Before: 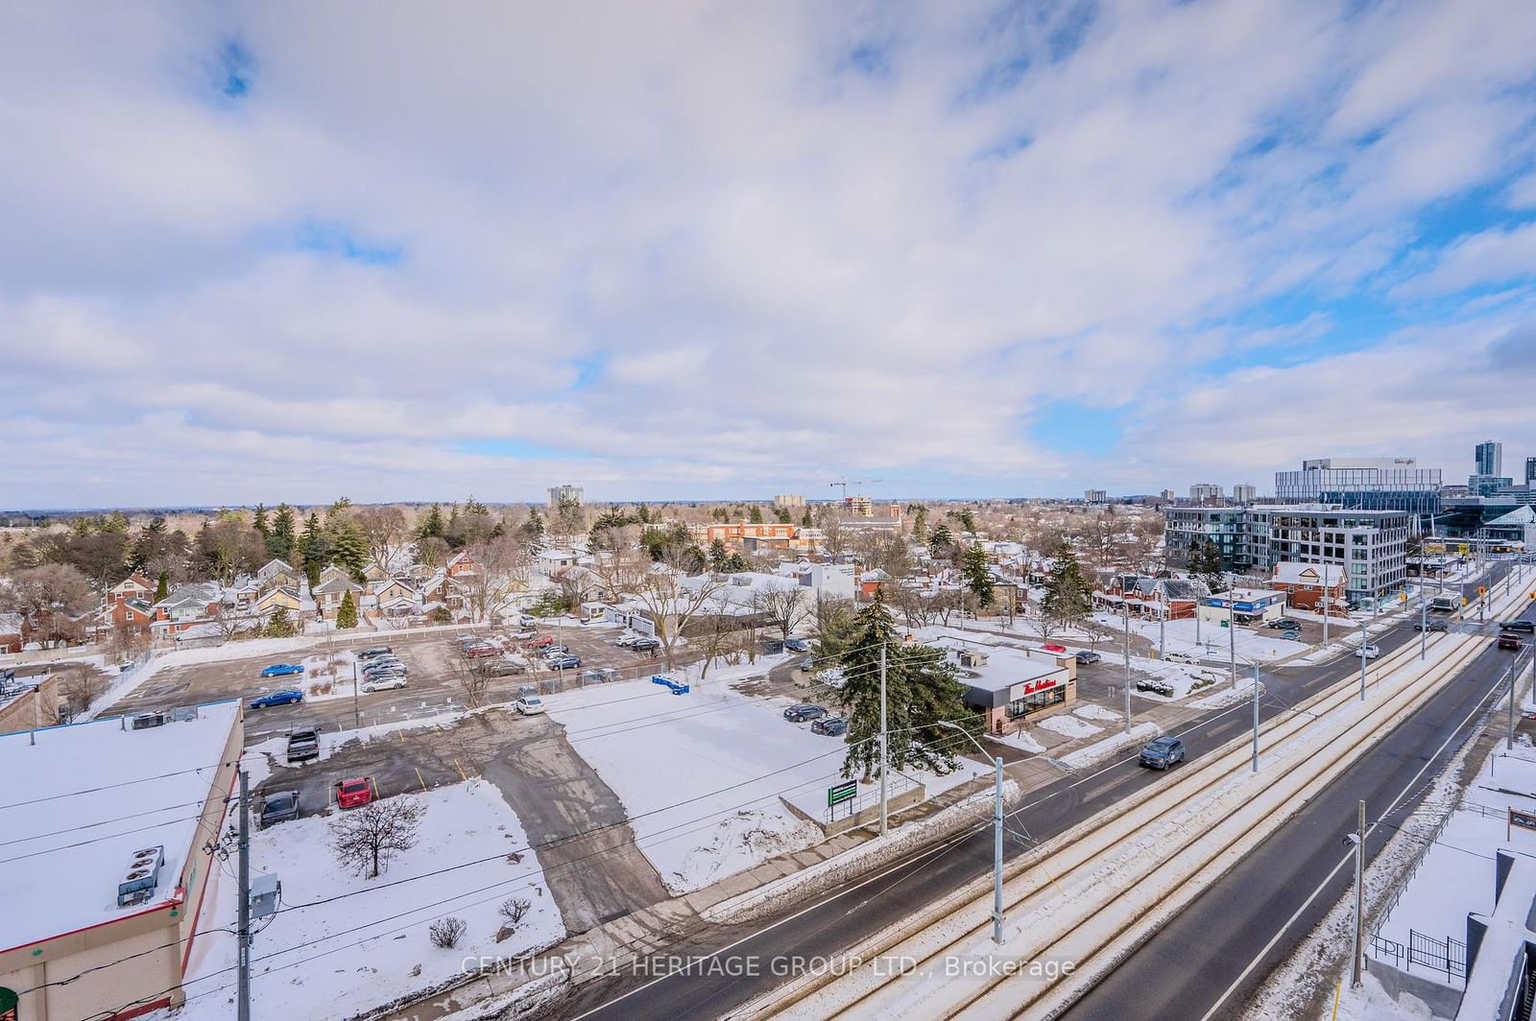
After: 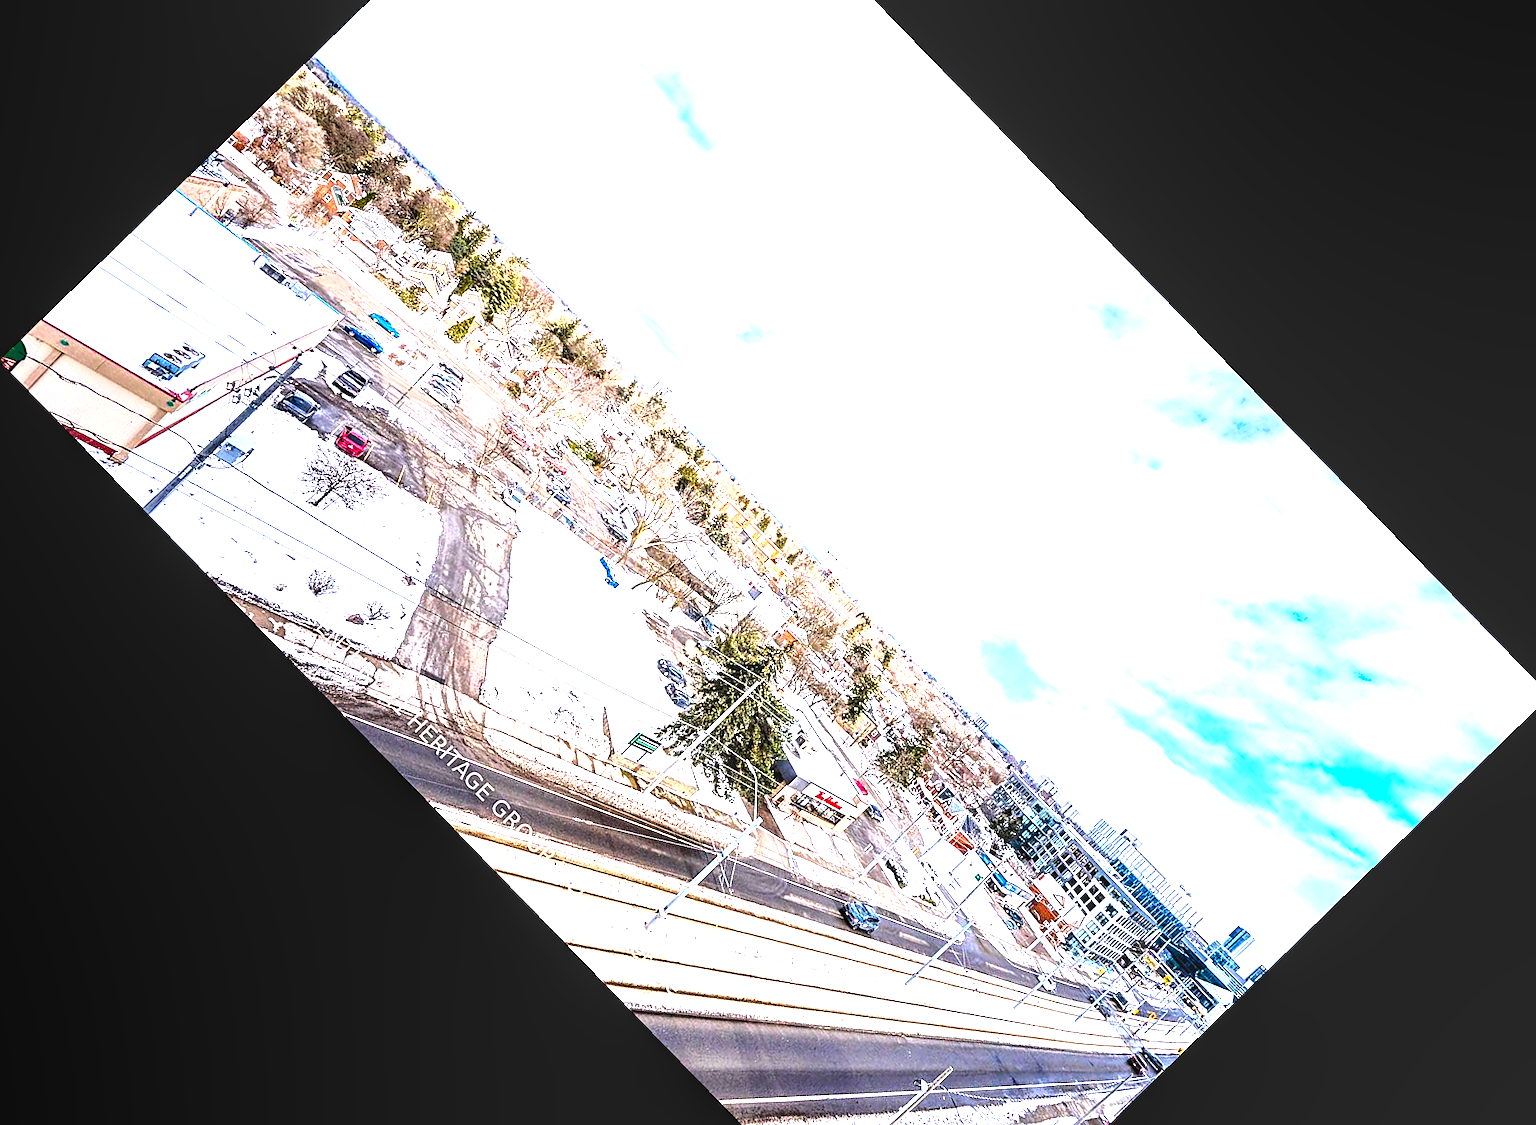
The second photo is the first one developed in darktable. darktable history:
crop and rotate: angle -45.82°, top 16.106%, right 0.816%, bottom 11.678%
tone equalizer: -8 EV -1.06 EV, -7 EV -1.01 EV, -6 EV -0.886 EV, -5 EV -0.593 EV, -3 EV 0.571 EV, -2 EV 0.839 EV, -1 EV 1 EV, +0 EV 1.07 EV, edges refinement/feathering 500, mask exposure compensation -1.57 EV, preserve details no
local contrast: on, module defaults
exposure: black level correction 0, exposure 0.695 EV, compensate exposure bias true, compensate highlight preservation false
sharpen: on, module defaults
shadows and highlights: shadows 61.82, white point adjustment 0.323, highlights -34.62, compress 84.12%
color balance rgb: perceptual saturation grading › global saturation 34.935%, perceptual saturation grading › highlights -25.017%, perceptual saturation grading › shadows 24.478%, perceptual brilliance grading › global brilliance 11.731%, global vibrance 26.202%, contrast 6.487%
